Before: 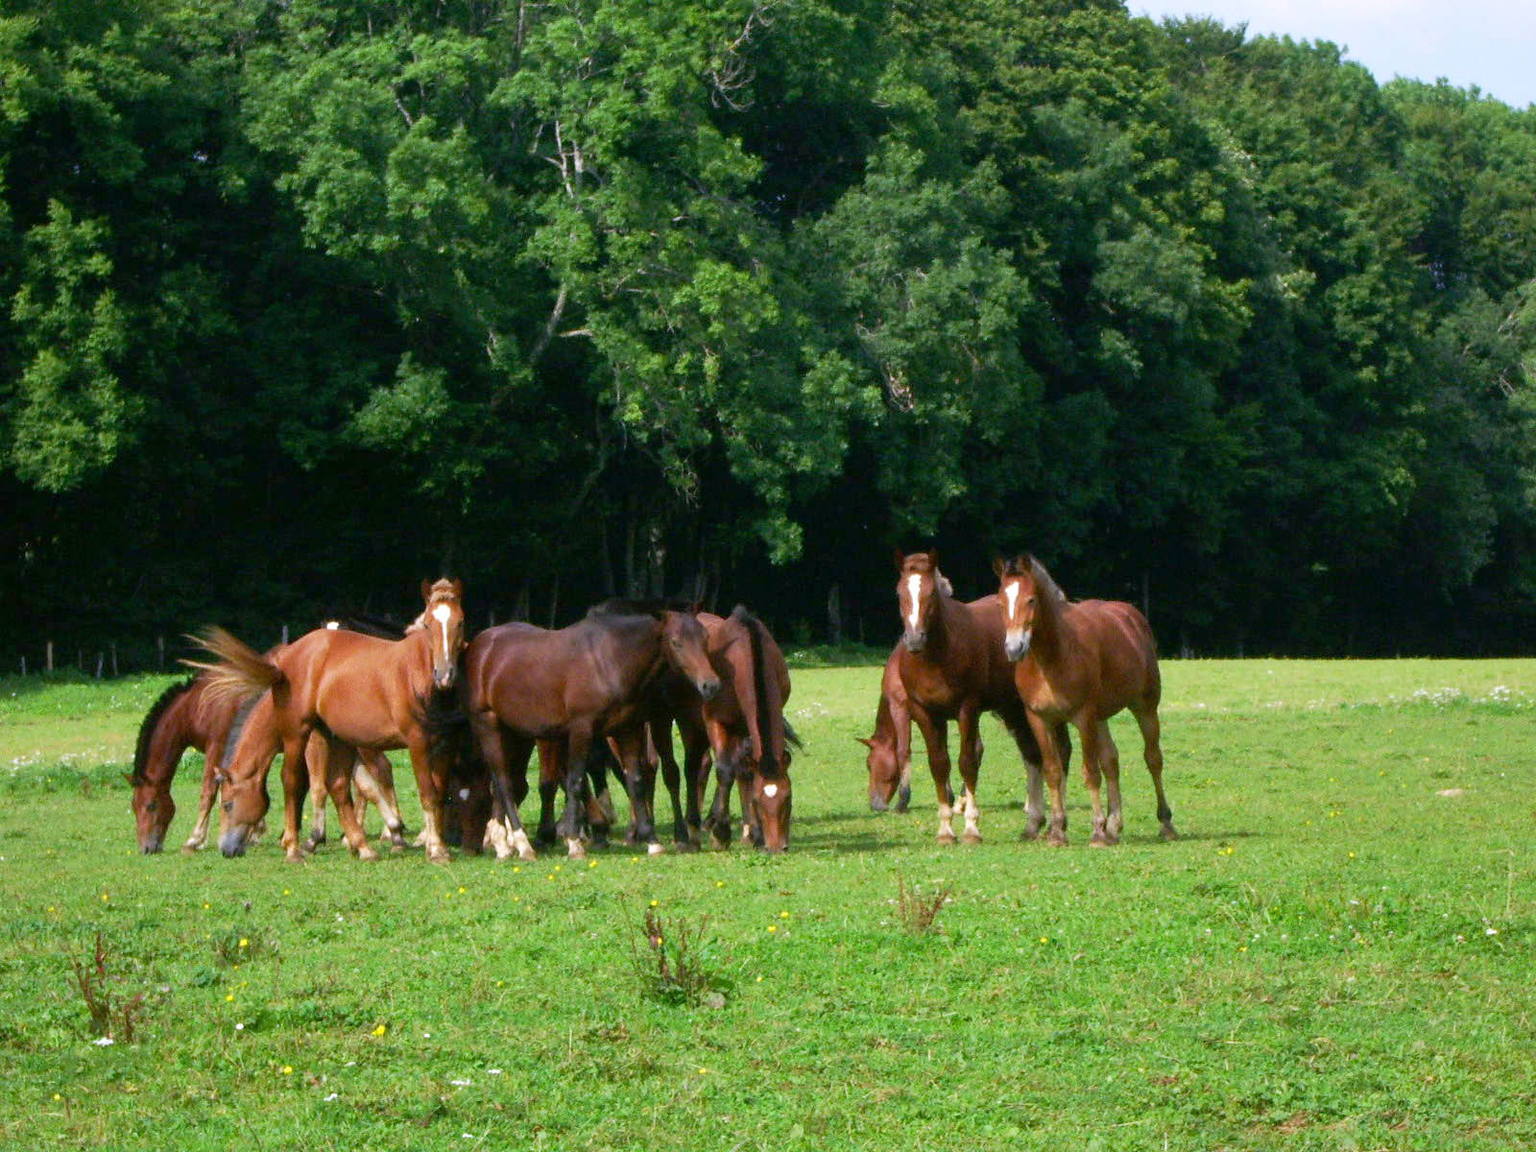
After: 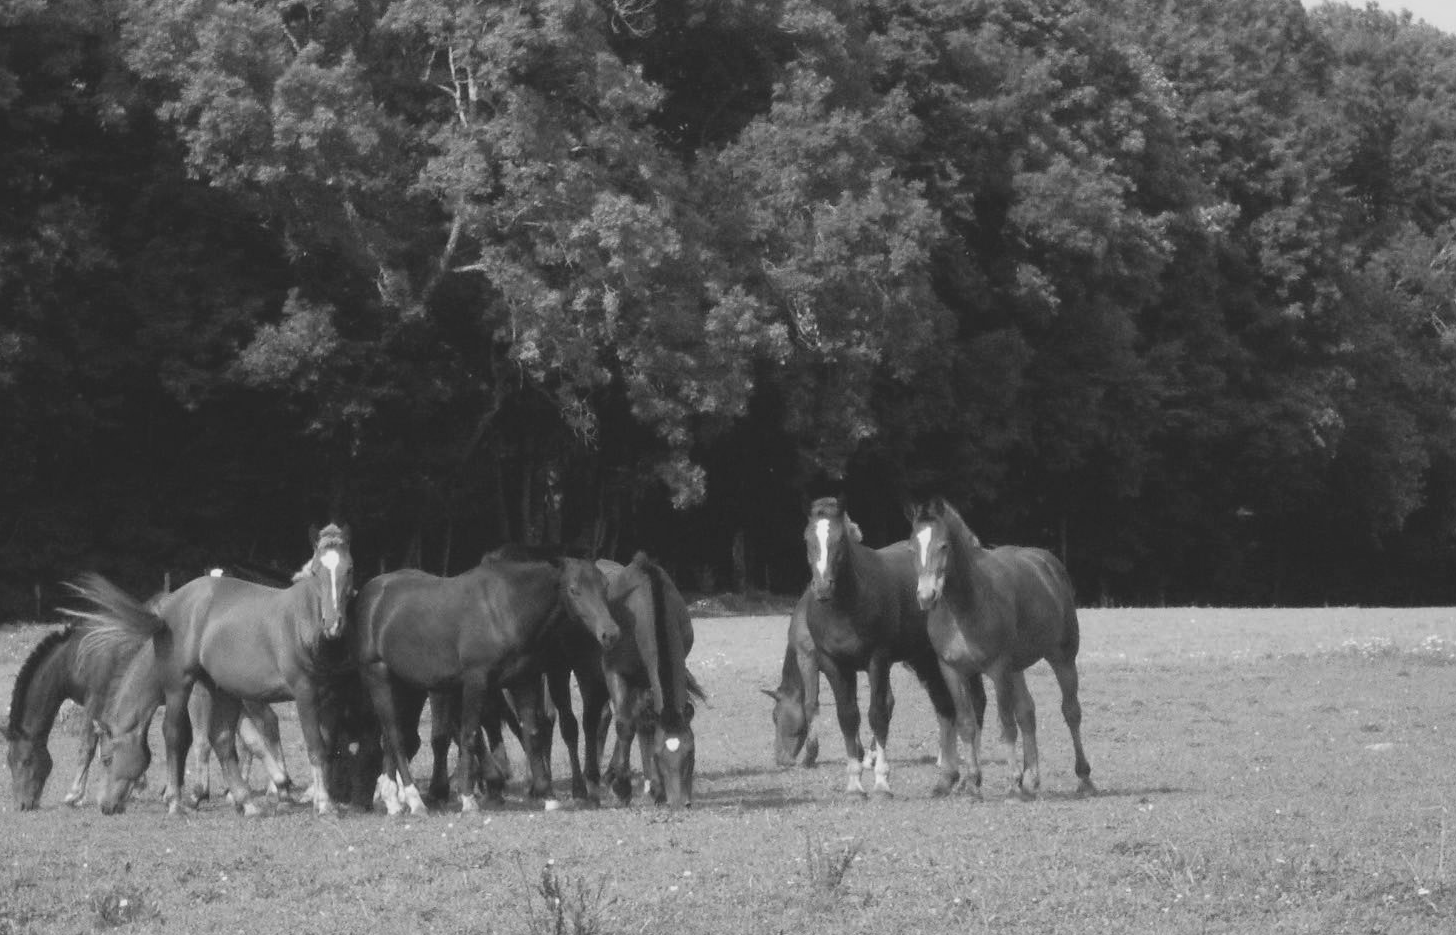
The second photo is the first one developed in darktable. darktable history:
contrast equalizer: octaves 7, y [[0.6 ×6], [0.55 ×6], [0 ×6], [0 ×6], [0 ×6]], mix -0.2
color balance: lift [1.01, 1, 1, 1], gamma [1.097, 1, 1, 1], gain [0.85, 1, 1, 1]
monochrome: a 2.21, b -1.33, size 2.2
crop: left 8.155%, top 6.611%, bottom 15.385%
